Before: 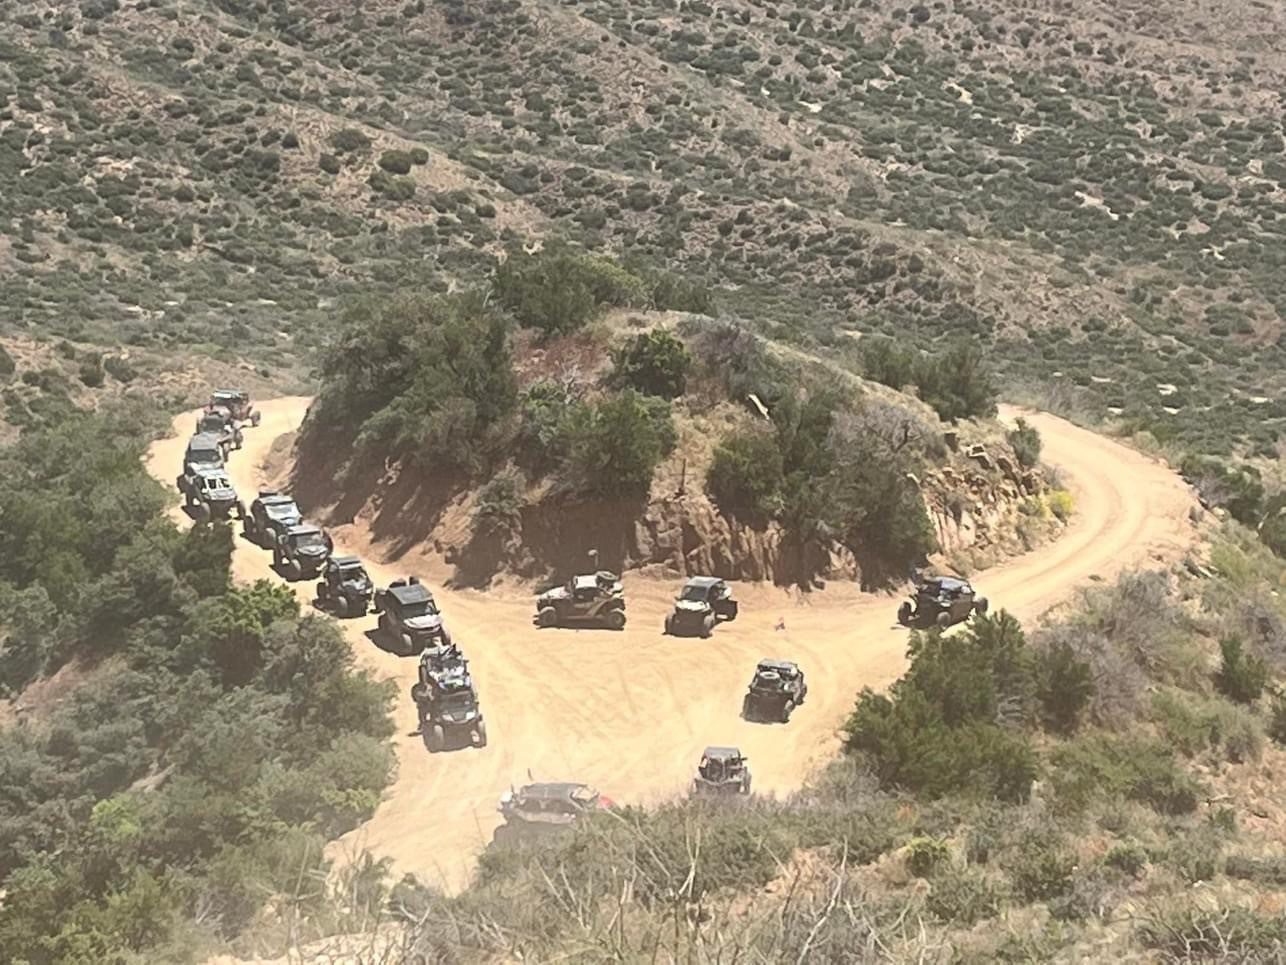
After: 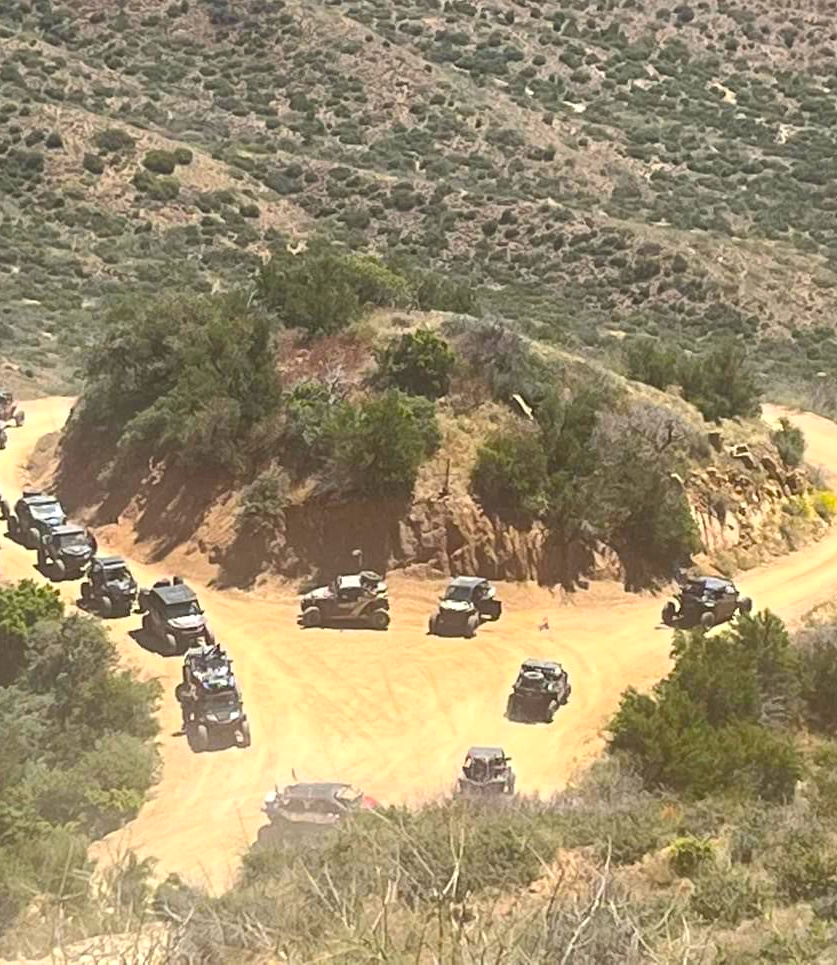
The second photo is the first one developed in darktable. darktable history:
crop and rotate: left 18.355%, right 16.52%
color balance rgb: linear chroma grading › global chroma 8.813%, perceptual saturation grading › global saturation 29.512%, perceptual brilliance grading › global brilliance 3.257%, global vibrance 11.173%
